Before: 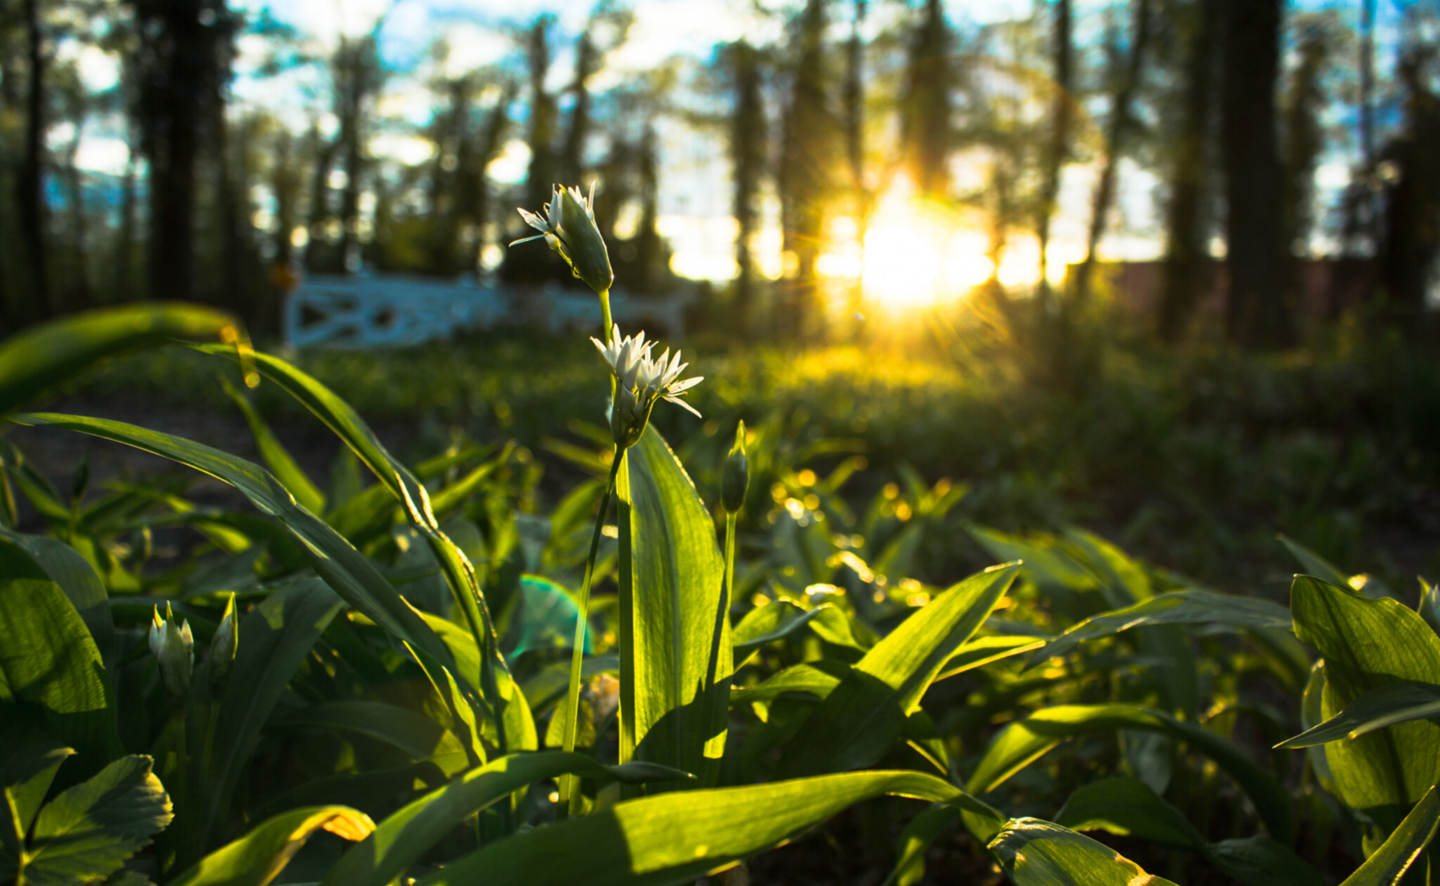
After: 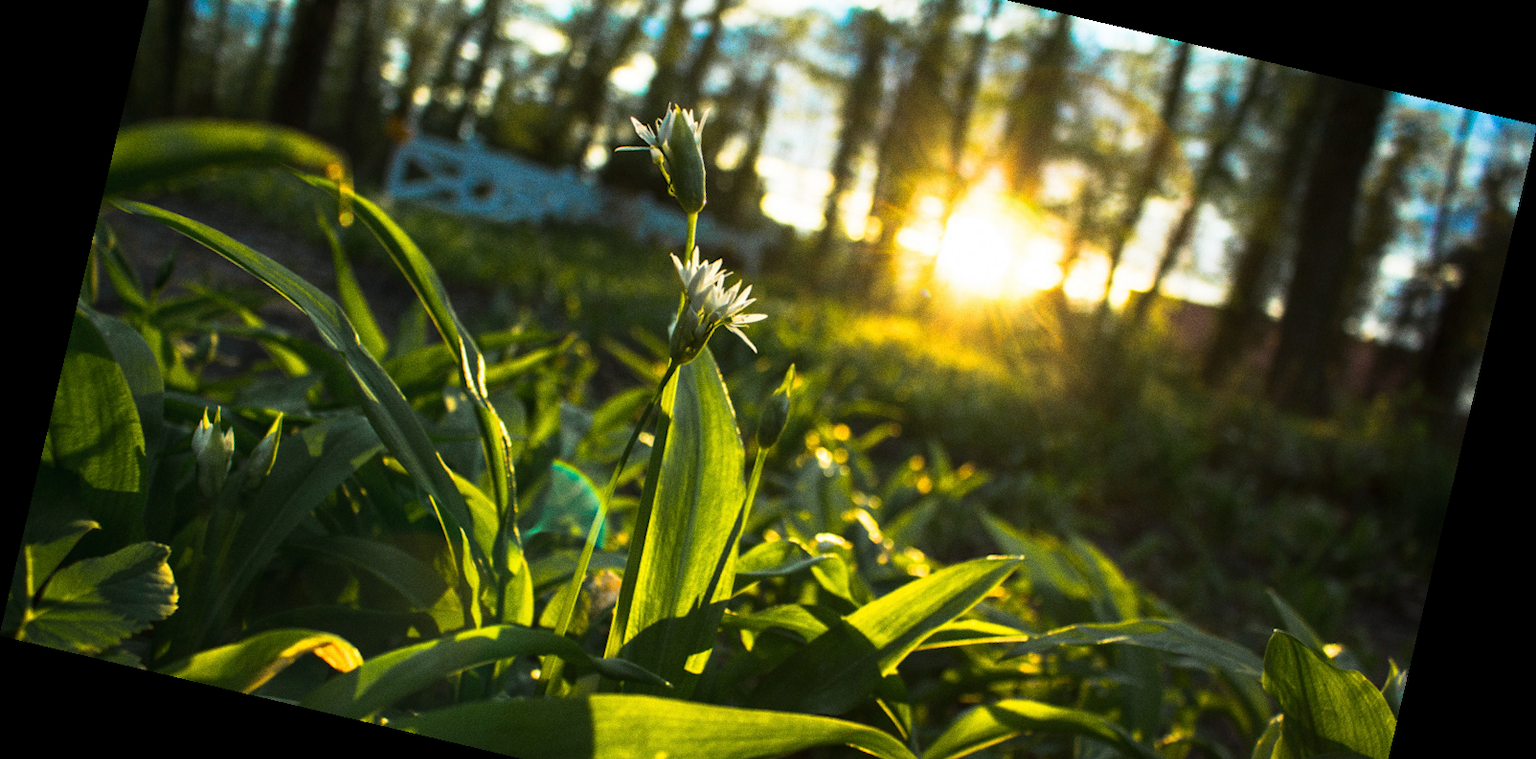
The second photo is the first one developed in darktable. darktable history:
tone equalizer: on, module defaults
crop: top 16.727%, bottom 16.727%
rotate and perspective: rotation 13.27°, automatic cropping off
grain: coarseness 0.09 ISO
